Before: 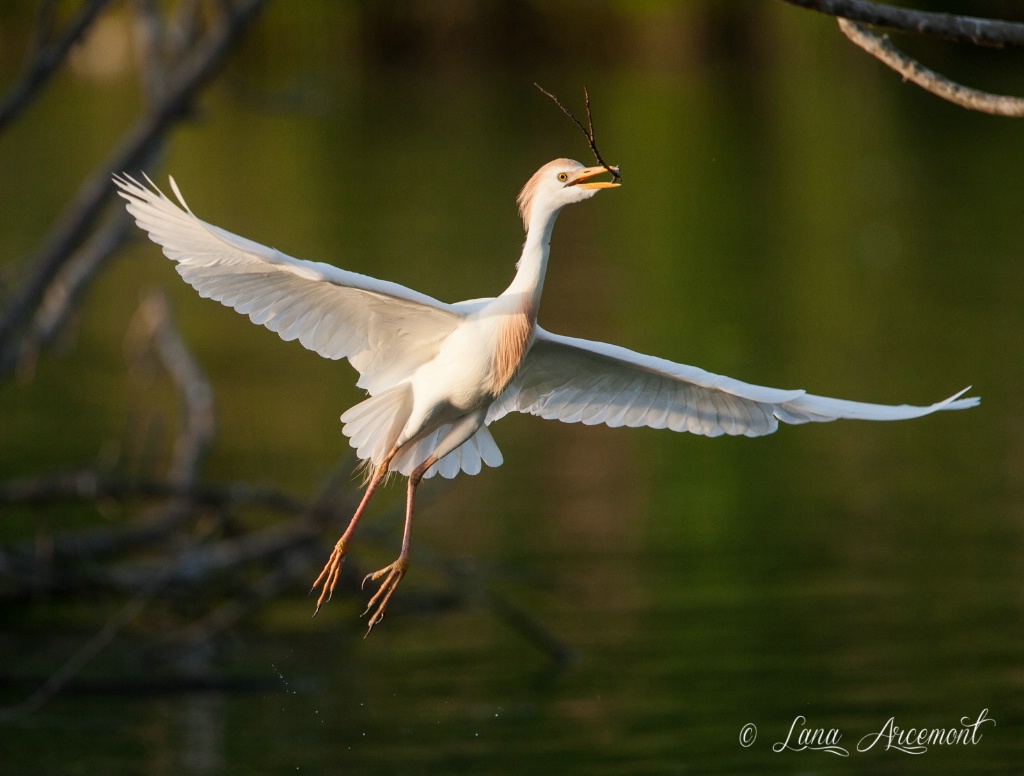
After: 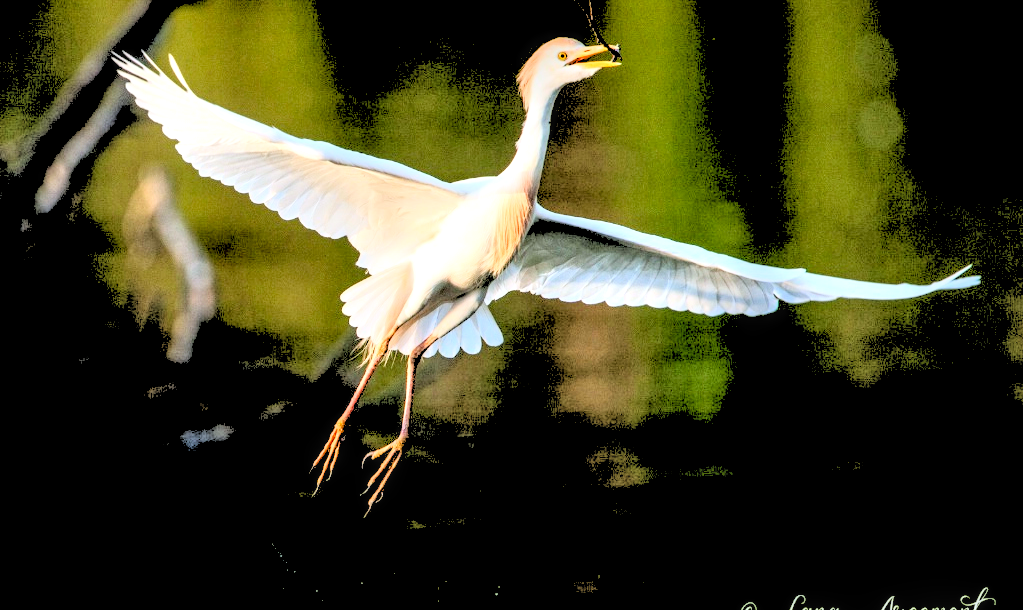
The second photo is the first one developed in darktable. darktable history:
tone equalizer: -8 EV -0.75 EV, -7 EV -0.7 EV, -6 EV -0.6 EV, -5 EV -0.4 EV, -3 EV 0.4 EV, -2 EV 0.6 EV, -1 EV 0.7 EV, +0 EV 0.75 EV, edges refinement/feathering 500, mask exposure compensation -1.57 EV, preserve details no
levels: levels [0.072, 0.414, 0.976]
contrast brightness saturation: contrast 0.2, brightness 0.16, saturation 0.22
rgb levels: levels [[0.027, 0.429, 0.996], [0, 0.5, 1], [0, 0.5, 1]]
crop and rotate: top 15.774%, bottom 5.506%
local contrast: highlights 25%, detail 150%
white balance: red 0.967, blue 1.049
base curve: curves: ch0 [(0, 0) (0.297, 0.298) (1, 1)], preserve colors none
